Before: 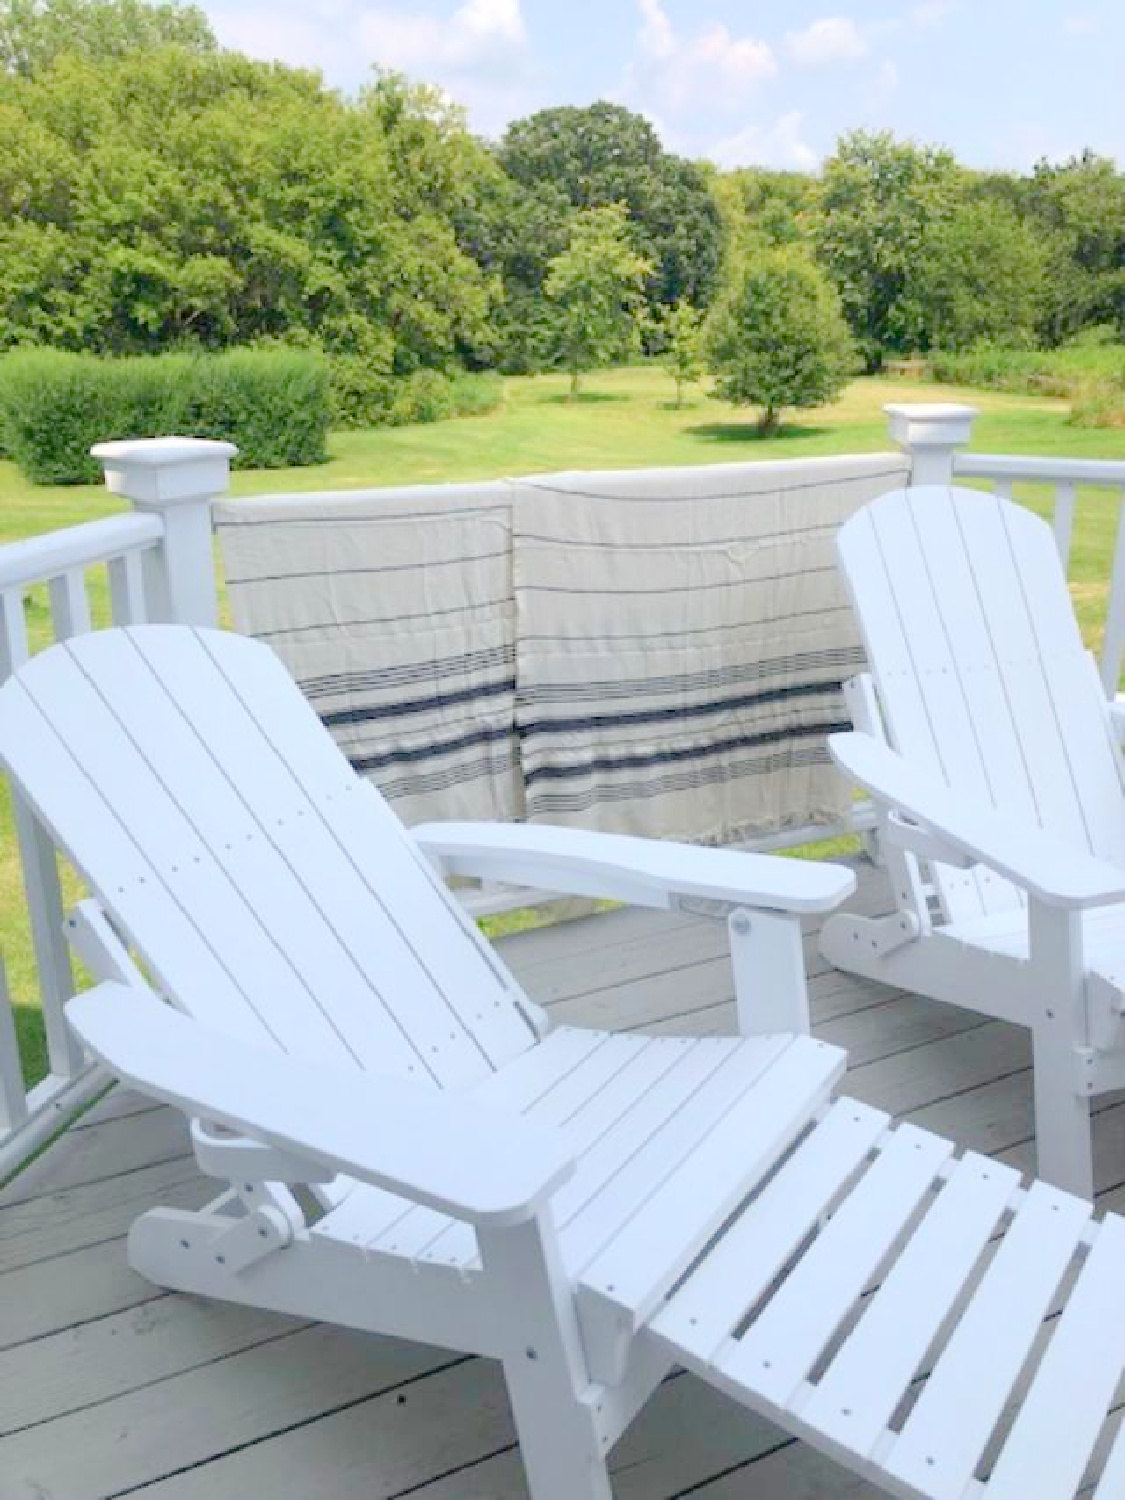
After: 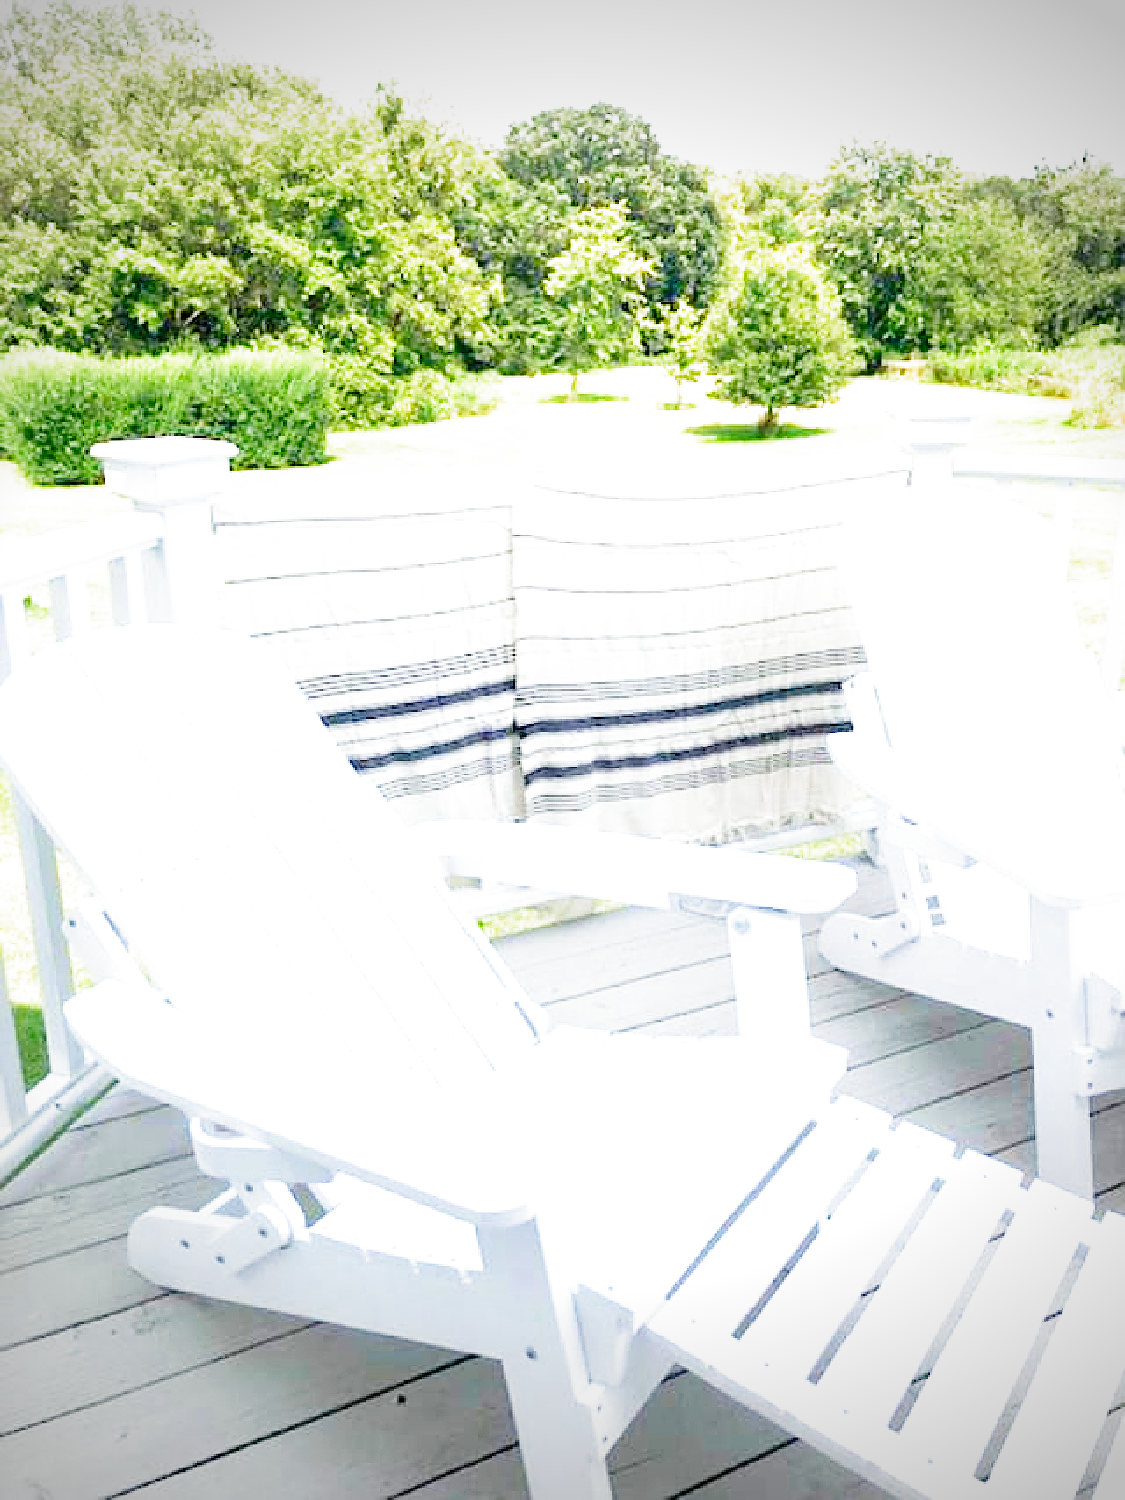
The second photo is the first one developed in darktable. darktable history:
filmic rgb: middle gray luminance 8.8%, black relative exposure -6.3 EV, white relative exposure 2.7 EV, threshold 6 EV, target black luminance 0%, hardness 4.74, latitude 73.47%, contrast 1.332, shadows ↔ highlights balance 10.13%, add noise in highlights 0, preserve chrominance no, color science v3 (2019), use custom middle-gray values true, iterations of high-quality reconstruction 0, contrast in highlights soft, enable highlight reconstruction true
vignetting: width/height ratio 1.094
sharpen: on, module defaults
